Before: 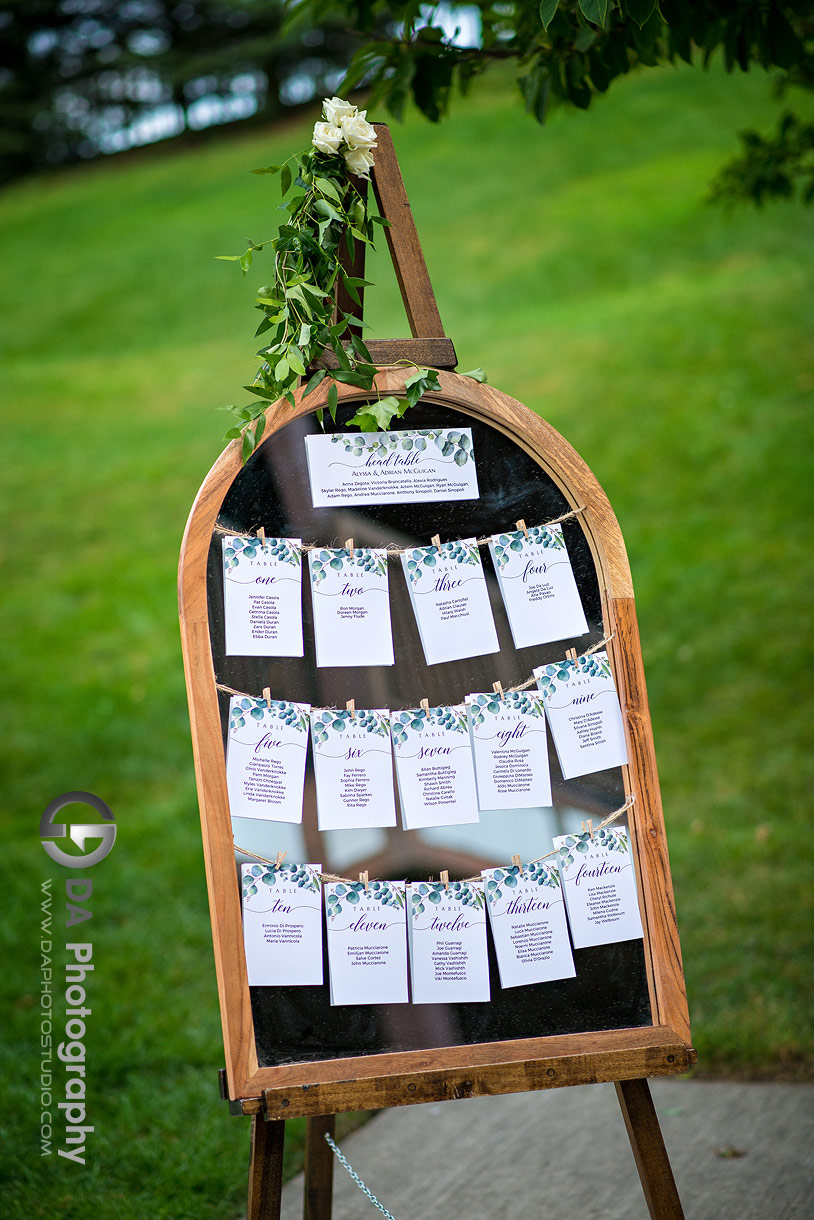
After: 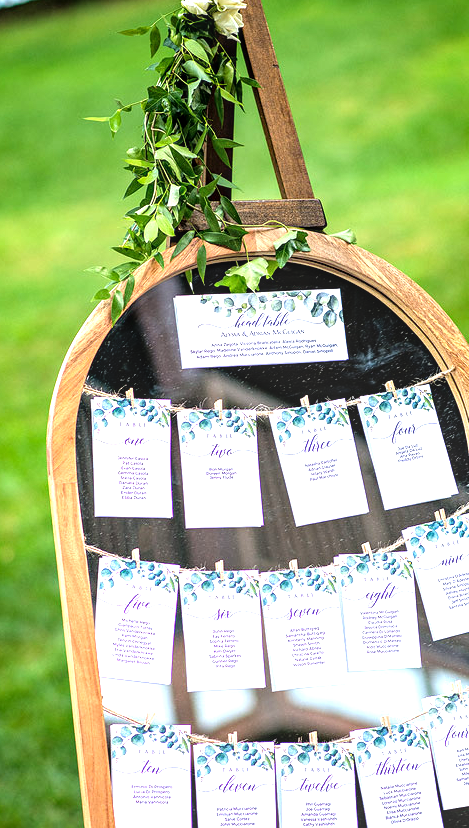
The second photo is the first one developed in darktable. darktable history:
local contrast: on, module defaults
tone equalizer: -8 EV -1.07 EV, -7 EV -0.994 EV, -6 EV -0.845 EV, -5 EV -0.603 EV, -3 EV 0.548 EV, -2 EV 0.868 EV, -1 EV 0.985 EV, +0 EV 1.08 EV
exposure: compensate exposure bias true, compensate highlight preservation false
crop: left 16.201%, top 11.41%, right 26.104%, bottom 20.641%
